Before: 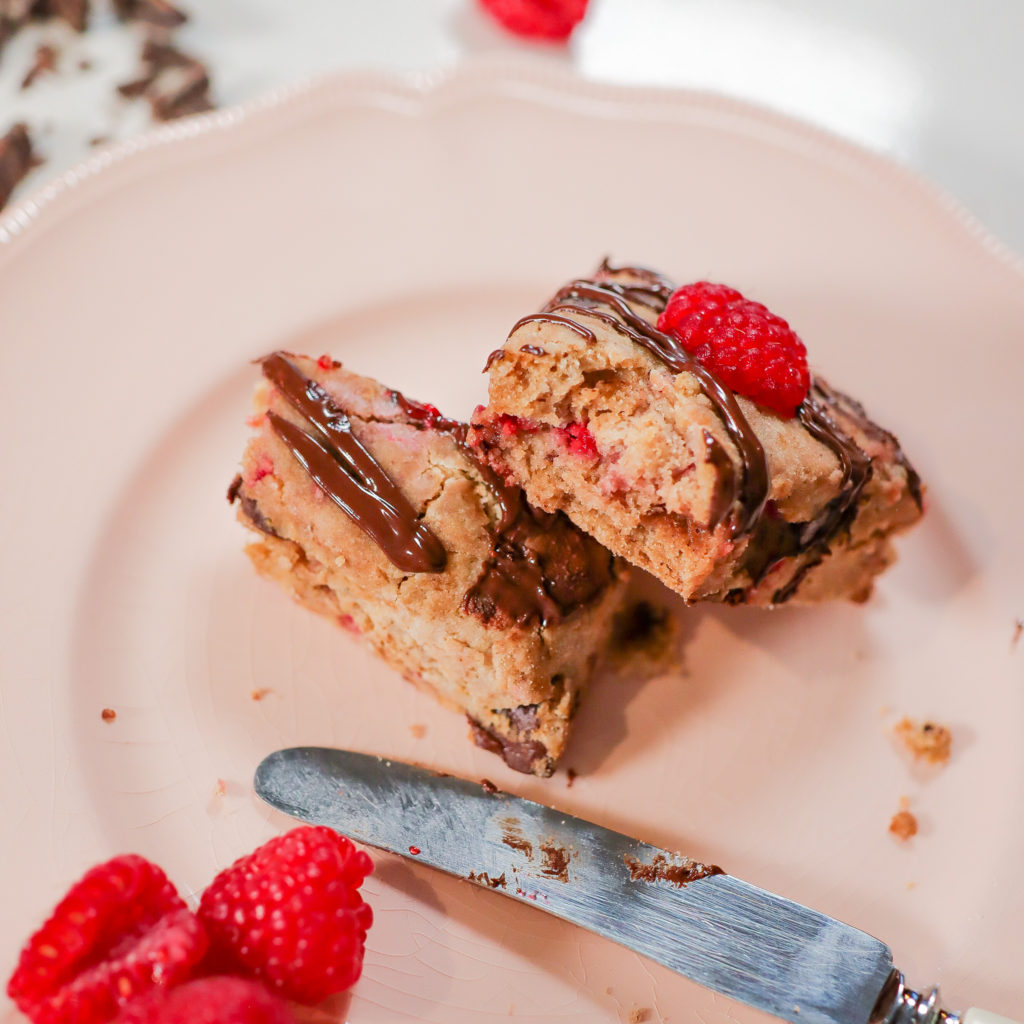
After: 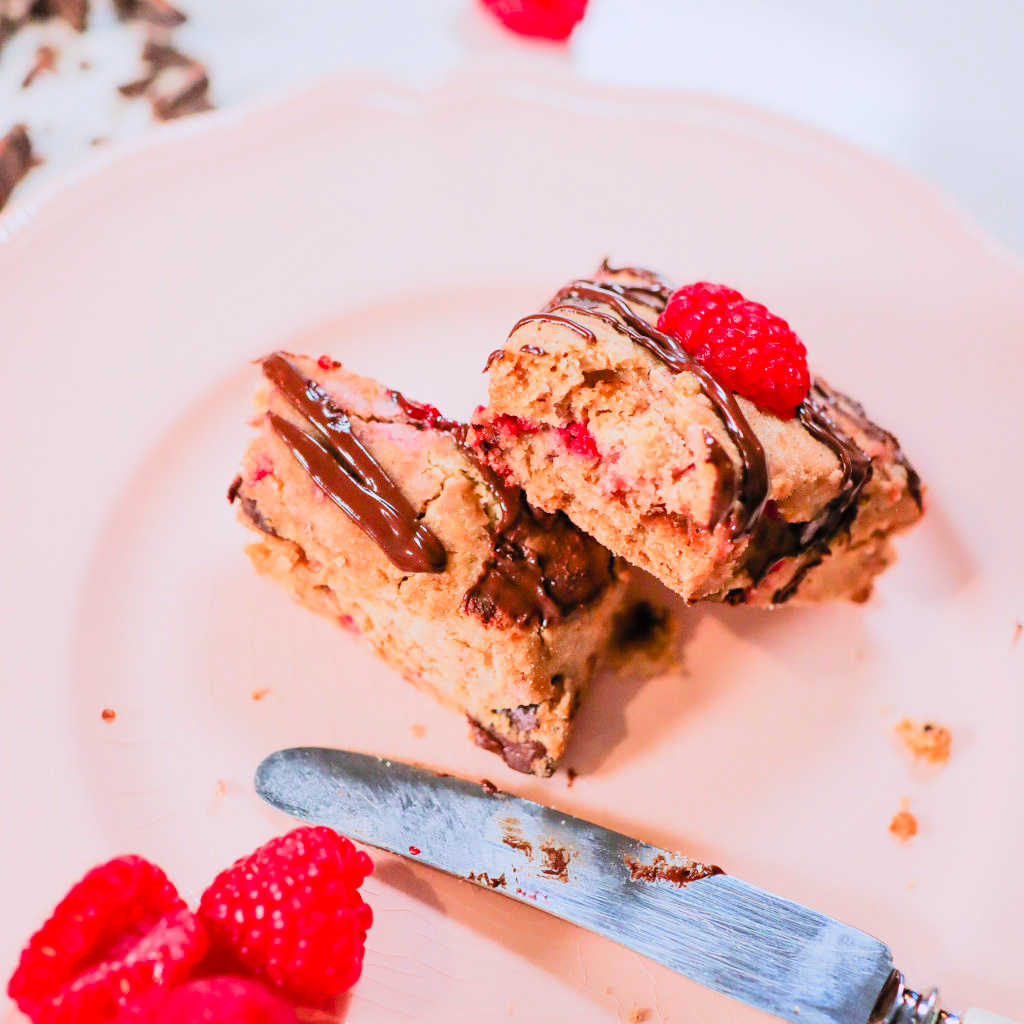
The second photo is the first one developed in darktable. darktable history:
filmic rgb: black relative exposure -7.65 EV, white relative exposure 4.56 EV, hardness 3.61
contrast brightness saturation: contrast 0.24, brightness 0.26, saturation 0.39
color calibration: illuminant as shot in camera, x 0.358, y 0.373, temperature 4628.91 K
